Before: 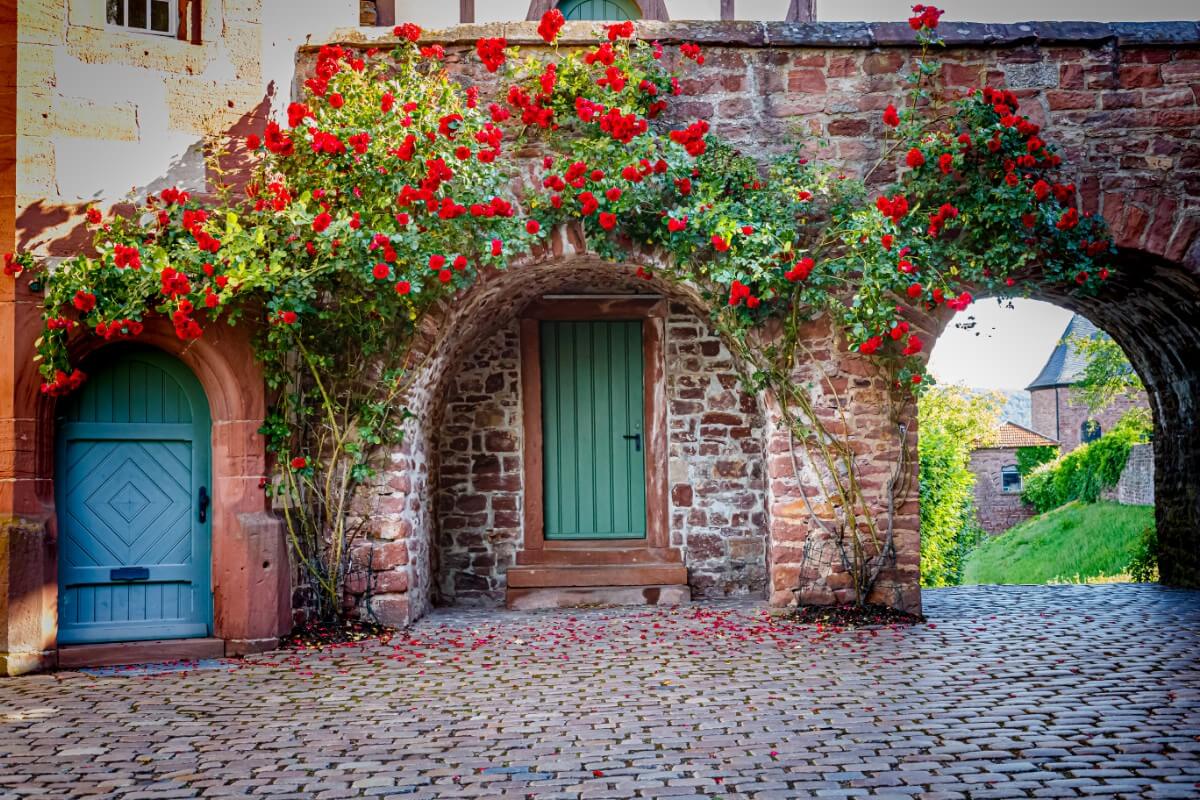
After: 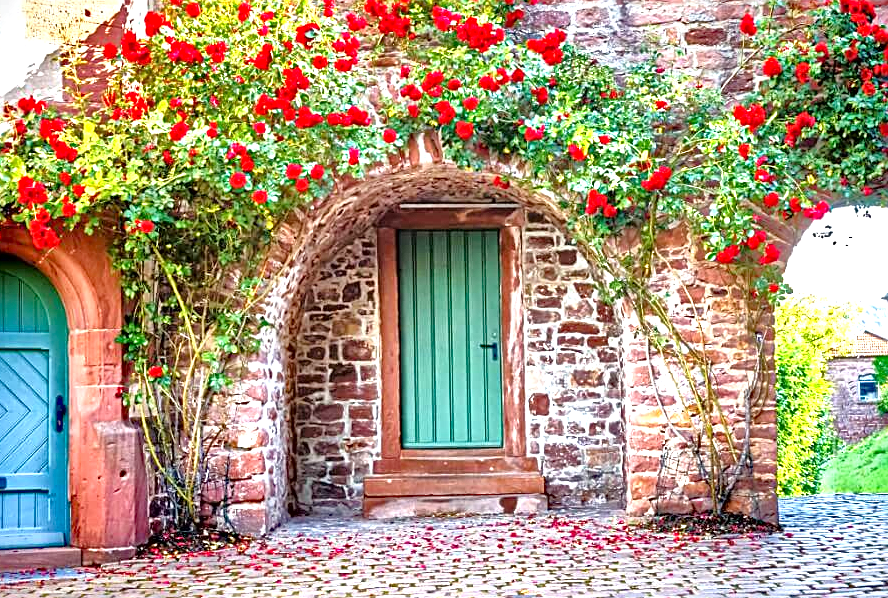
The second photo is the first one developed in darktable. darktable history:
color zones: curves: ch0 [(0, 0.558) (0.143, 0.559) (0.286, 0.529) (0.429, 0.505) (0.571, 0.5) (0.714, 0.5) (0.857, 0.5) (1, 0.558)]; ch1 [(0, 0.469) (0.01, 0.469) (0.12, 0.446) (0.248, 0.469) (0.5, 0.5) (0.748, 0.5) (0.99, 0.469) (1, 0.469)], mix -120.03%
crop and rotate: left 11.927%, top 11.442%, right 14.032%, bottom 13.776%
exposure: black level correction 0, exposure 1.2 EV, compensate exposure bias true, compensate highlight preservation false
local contrast: mode bilateral grid, contrast 20, coarseness 50, detail 159%, midtone range 0.2
tone equalizer: -7 EV 0.149 EV, -6 EV 0.568 EV, -5 EV 1.15 EV, -4 EV 1.3 EV, -3 EV 1.15 EV, -2 EV 0.6 EV, -1 EV 0.15 EV, mask exposure compensation -0.512 EV
sharpen: on, module defaults
haze removal: compatibility mode true, adaptive false
